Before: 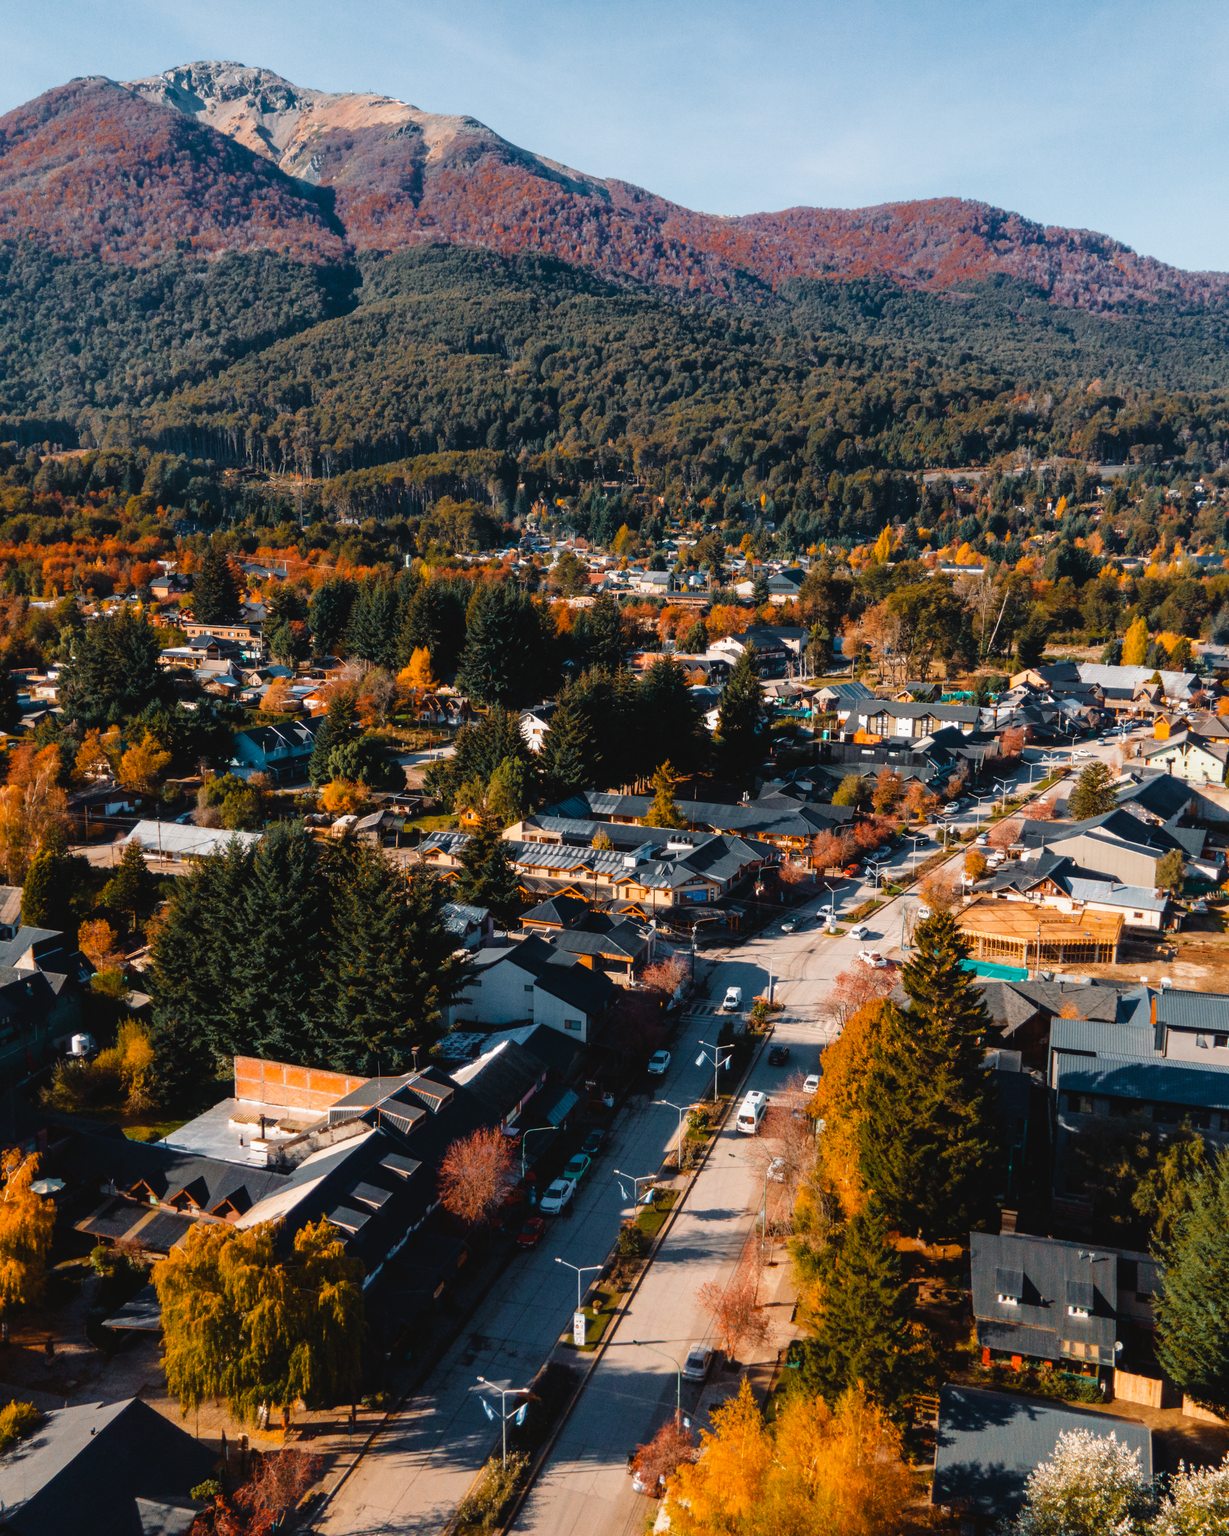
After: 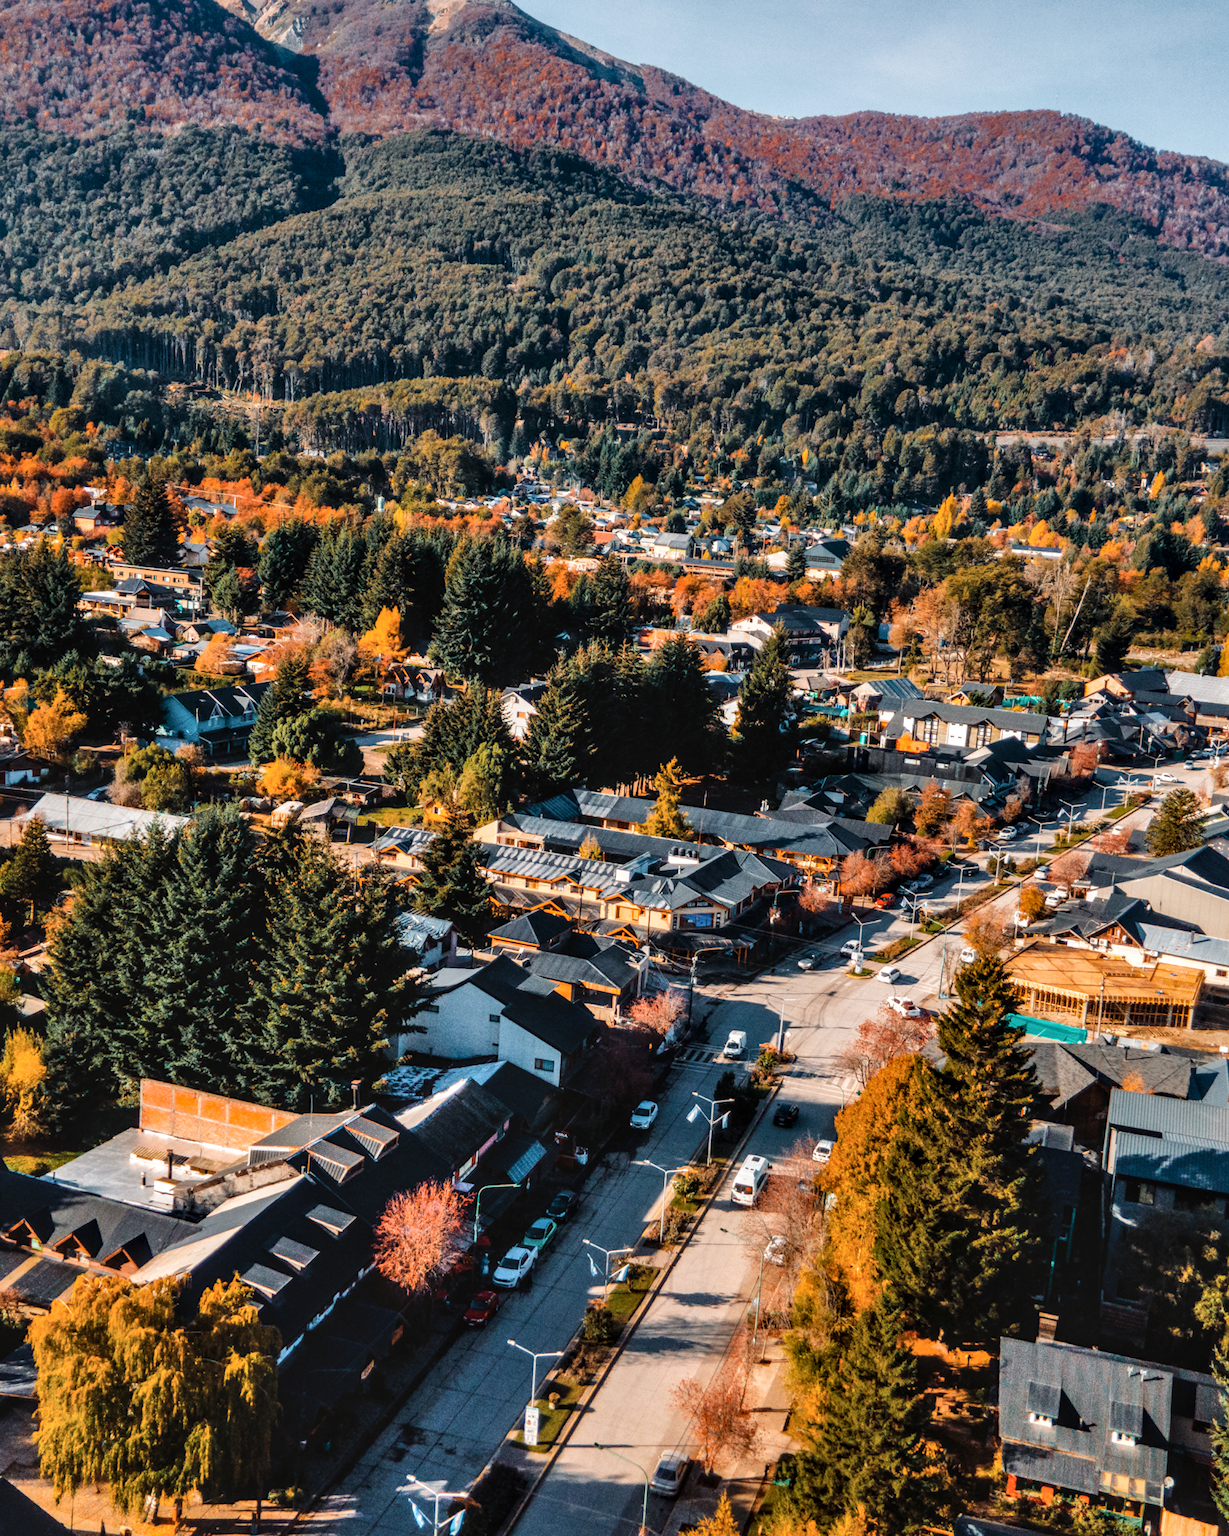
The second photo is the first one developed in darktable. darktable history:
shadows and highlights: shadows 60, soften with gaussian
exposure: exposure -0.021 EV, compensate highlight preservation false
local contrast: highlights 40%, shadows 60%, detail 136%, midtone range 0.514
crop and rotate: angle -3.27°, left 5.211%, top 5.211%, right 4.607%, bottom 4.607%
